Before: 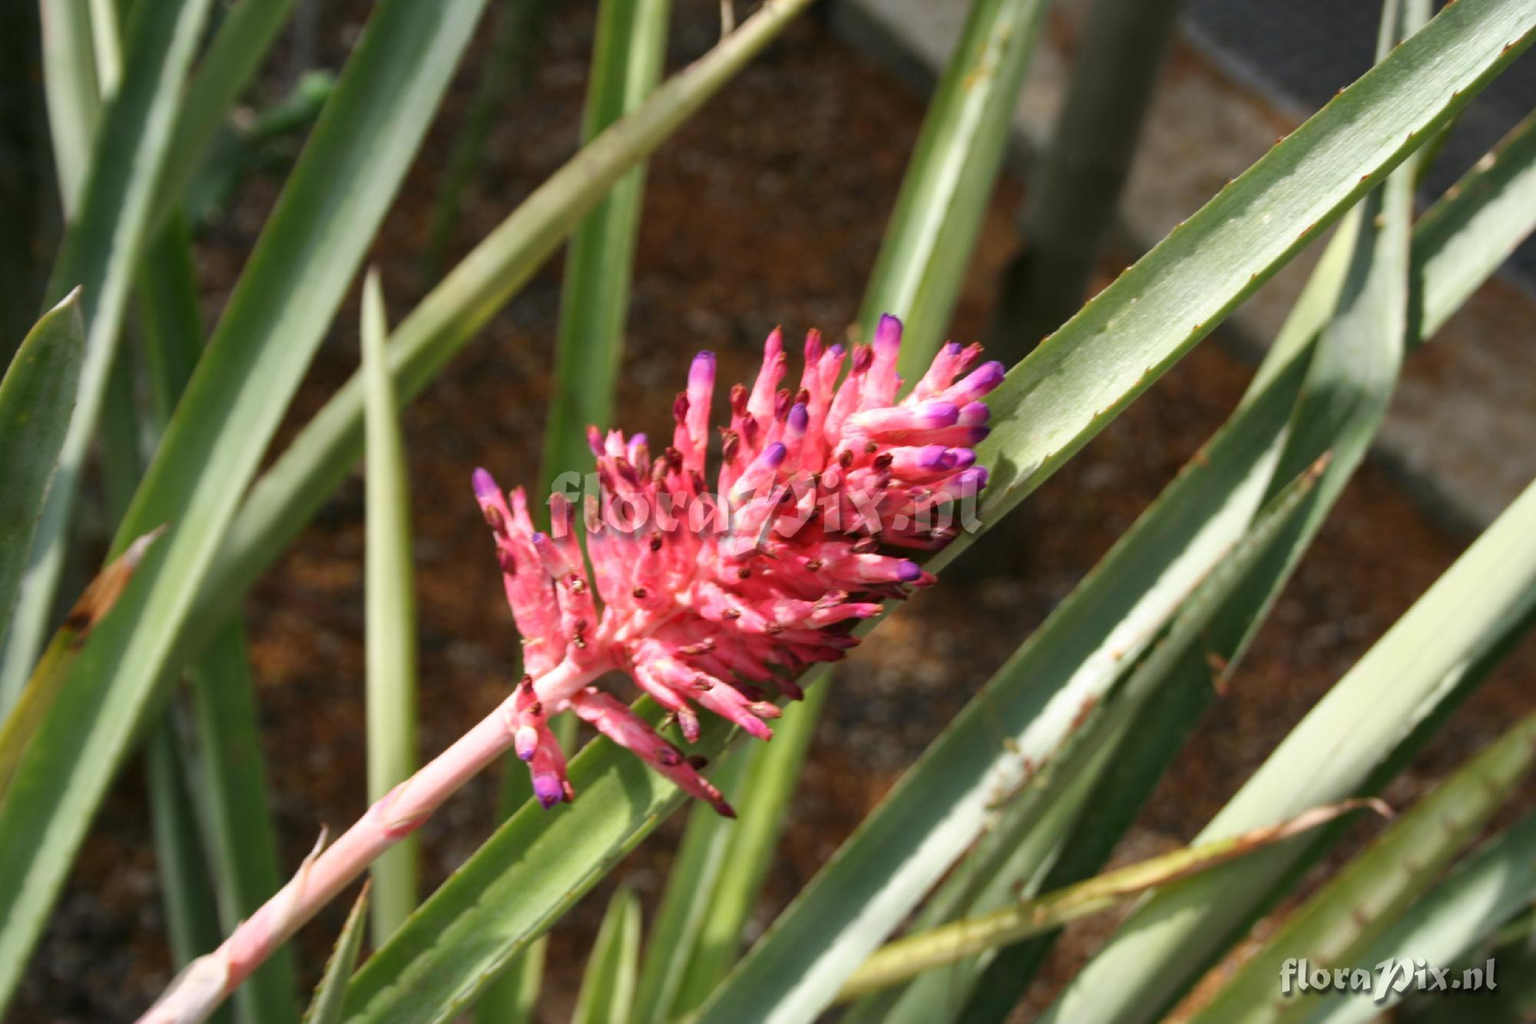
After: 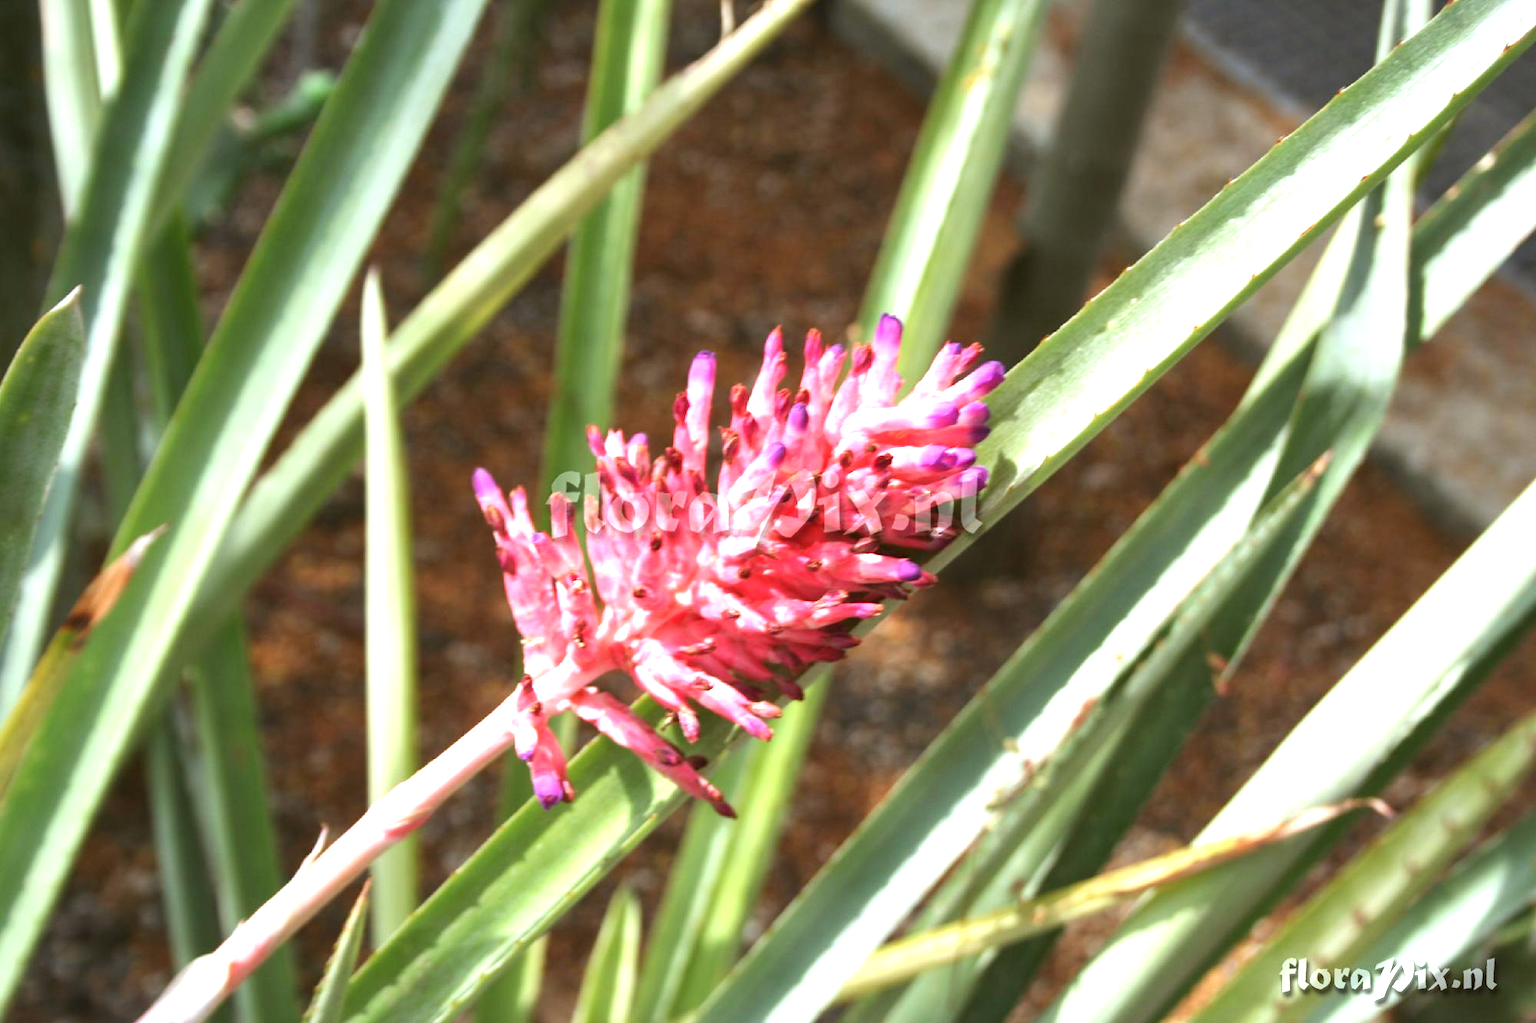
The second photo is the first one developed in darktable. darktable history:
color correction: highlights a* -3.4, highlights b* -6.92, shadows a* 3.09, shadows b* 5.6
exposure: black level correction -0.002, exposure 1.113 EV, compensate highlight preservation false
